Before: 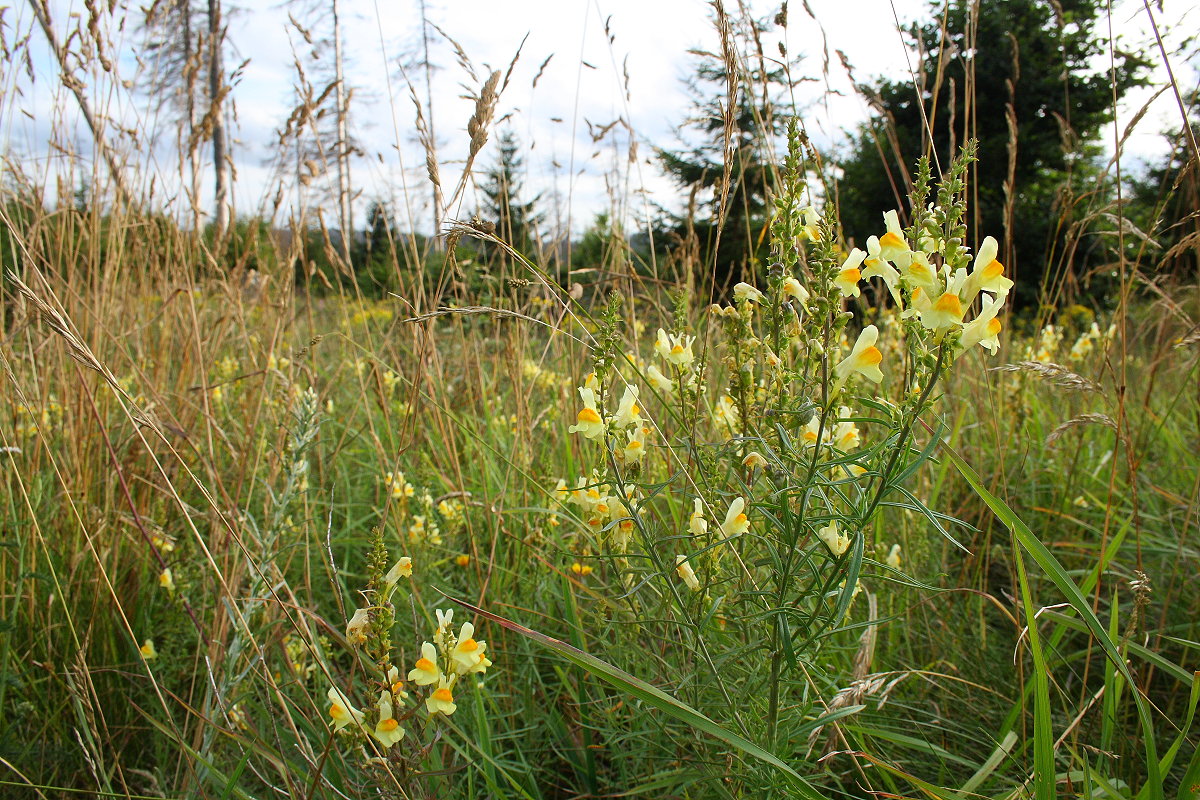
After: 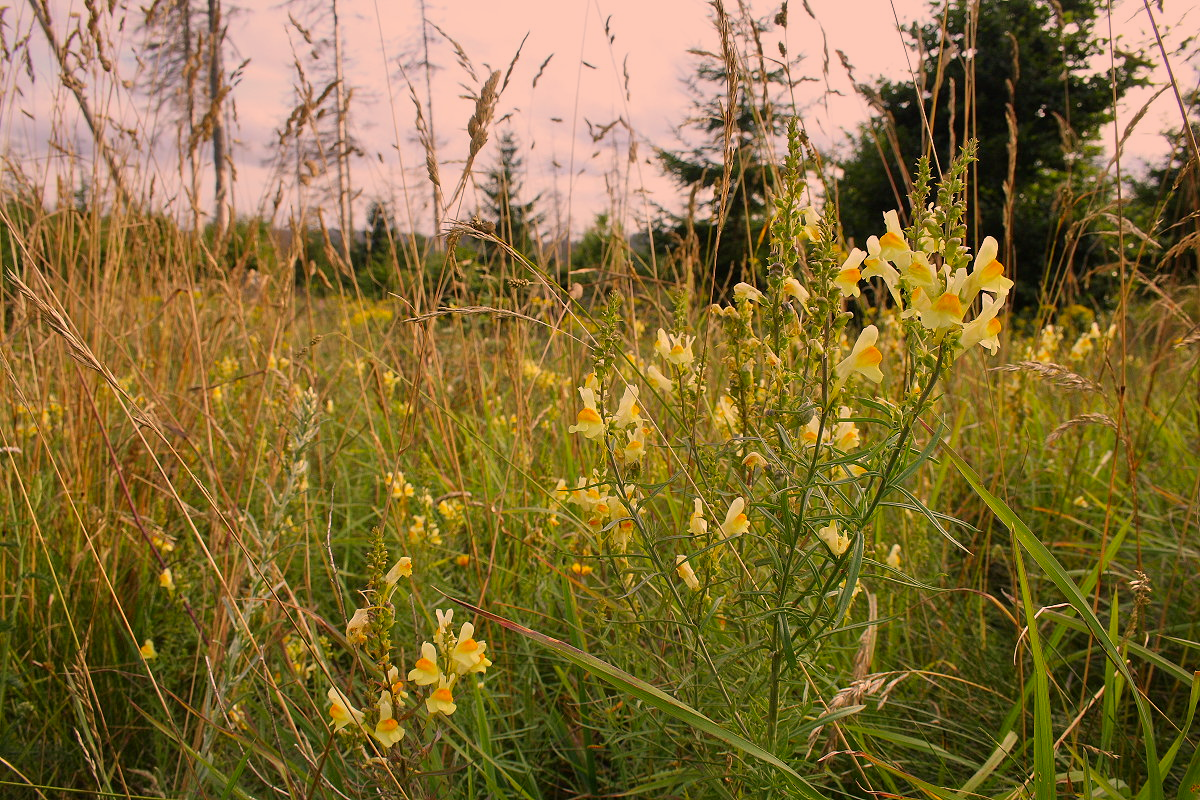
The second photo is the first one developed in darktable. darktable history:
tone equalizer: -8 EV -0.001 EV, -7 EV 0.004 EV, -6 EV -0.017 EV, -5 EV 0.013 EV, -4 EV -0.009 EV, -3 EV 0.031 EV, -2 EV -0.045 EV, -1 EV -0.319 EV, +0 EV -0.578 EV
color correction: highlights a* 20.61, highlights b* 19.29
